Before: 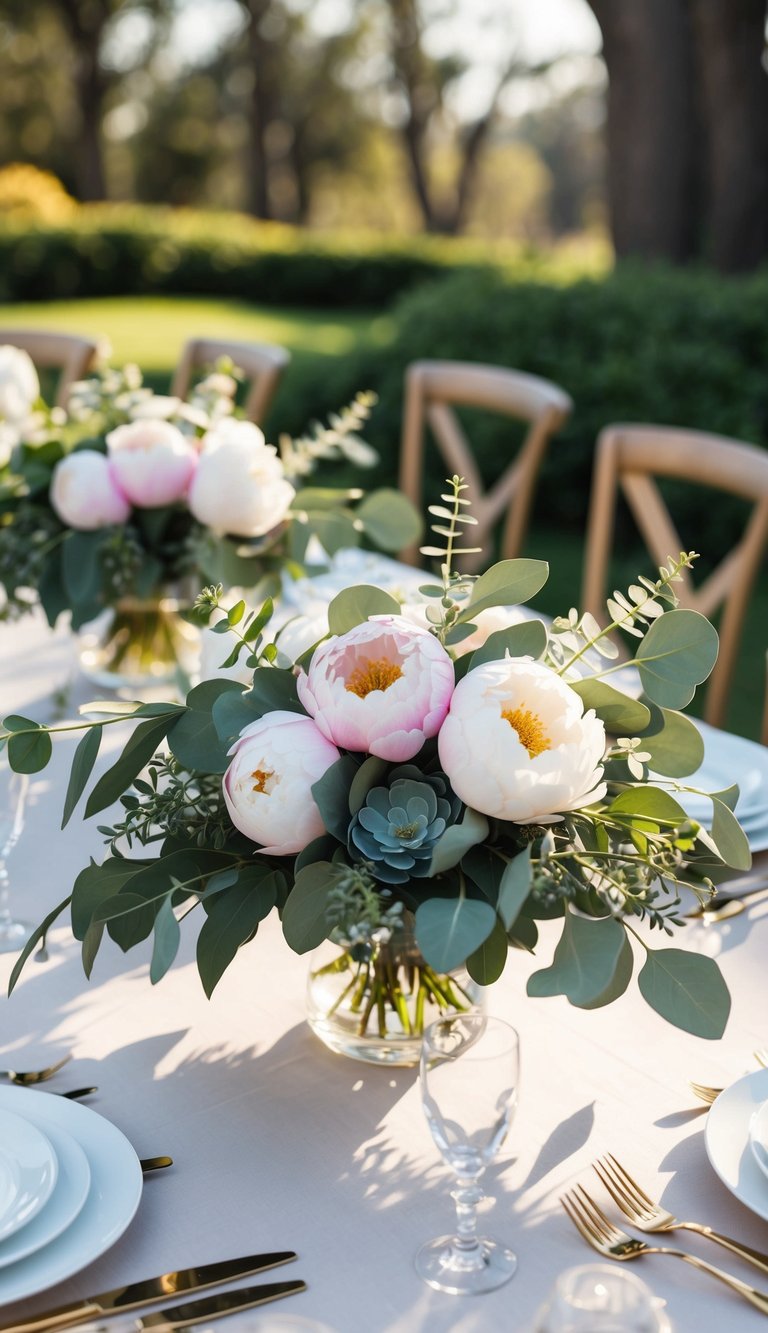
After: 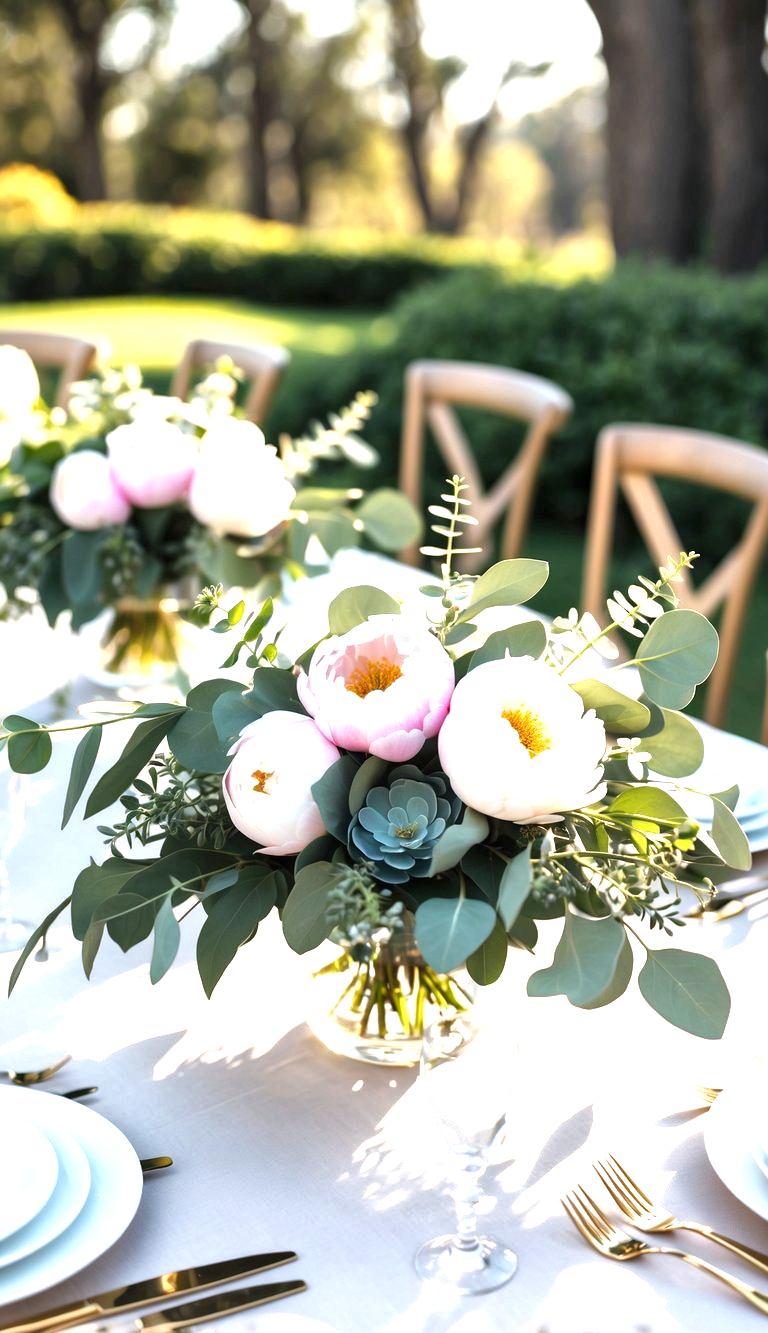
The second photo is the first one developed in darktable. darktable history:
exposure: black level correction 0, exposure 1.001 EV, compensate highlight preservation false
local contrast: mode bilateral grid, contrast 19, coarseness 51, detail 158%, midtone range 0.2
